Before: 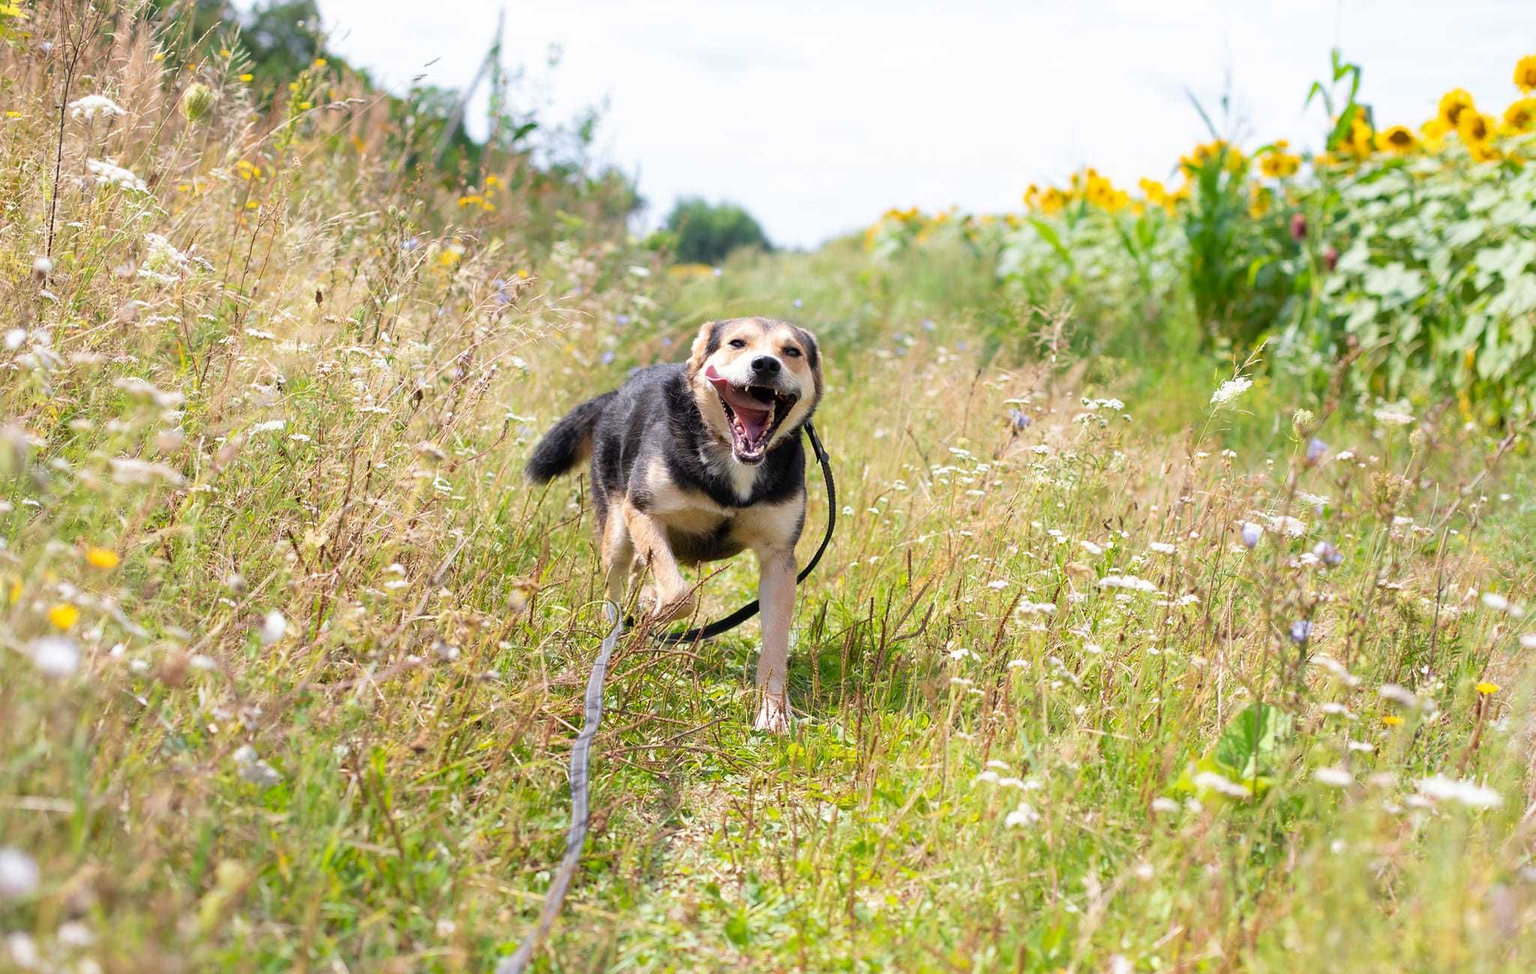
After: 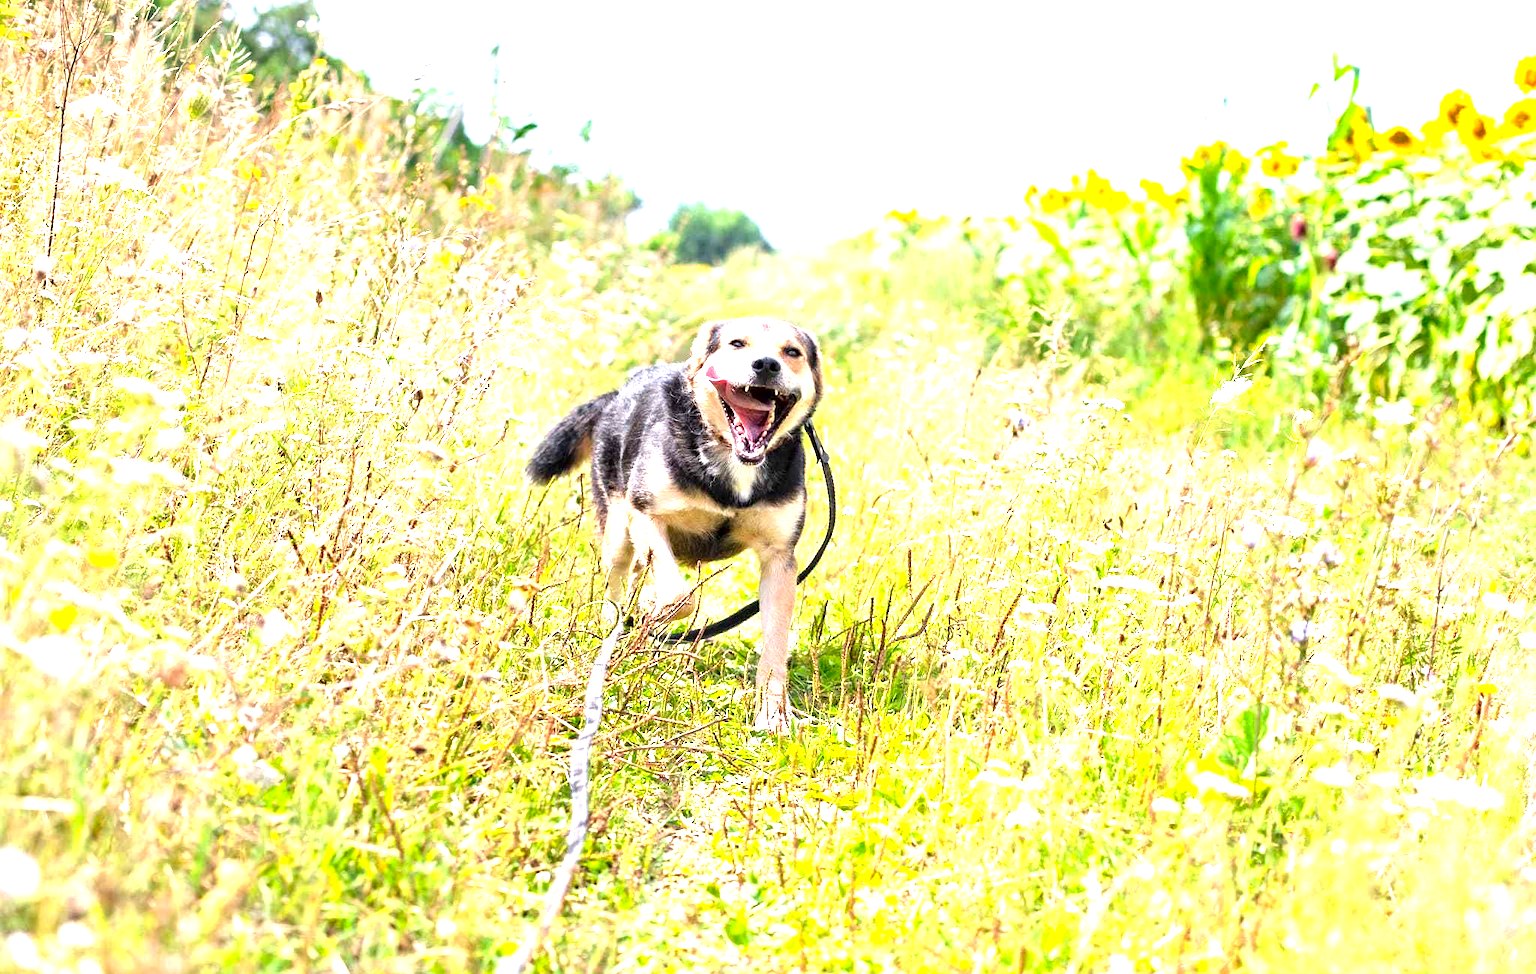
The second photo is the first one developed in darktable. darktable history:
exposure: black level correction 0, exposure 1.472 EV, compensate exposure bias true, compensate highlight preservation false
contrast brightness saturation: saturation 0.134
contrast equalizer: octaves 7, y [[0.5, 0.501, 0.525, 0.597, 0.58, 0.514], [0.5 ×6], [0.5 ×6], [0 ×6], [0 ×6]]
